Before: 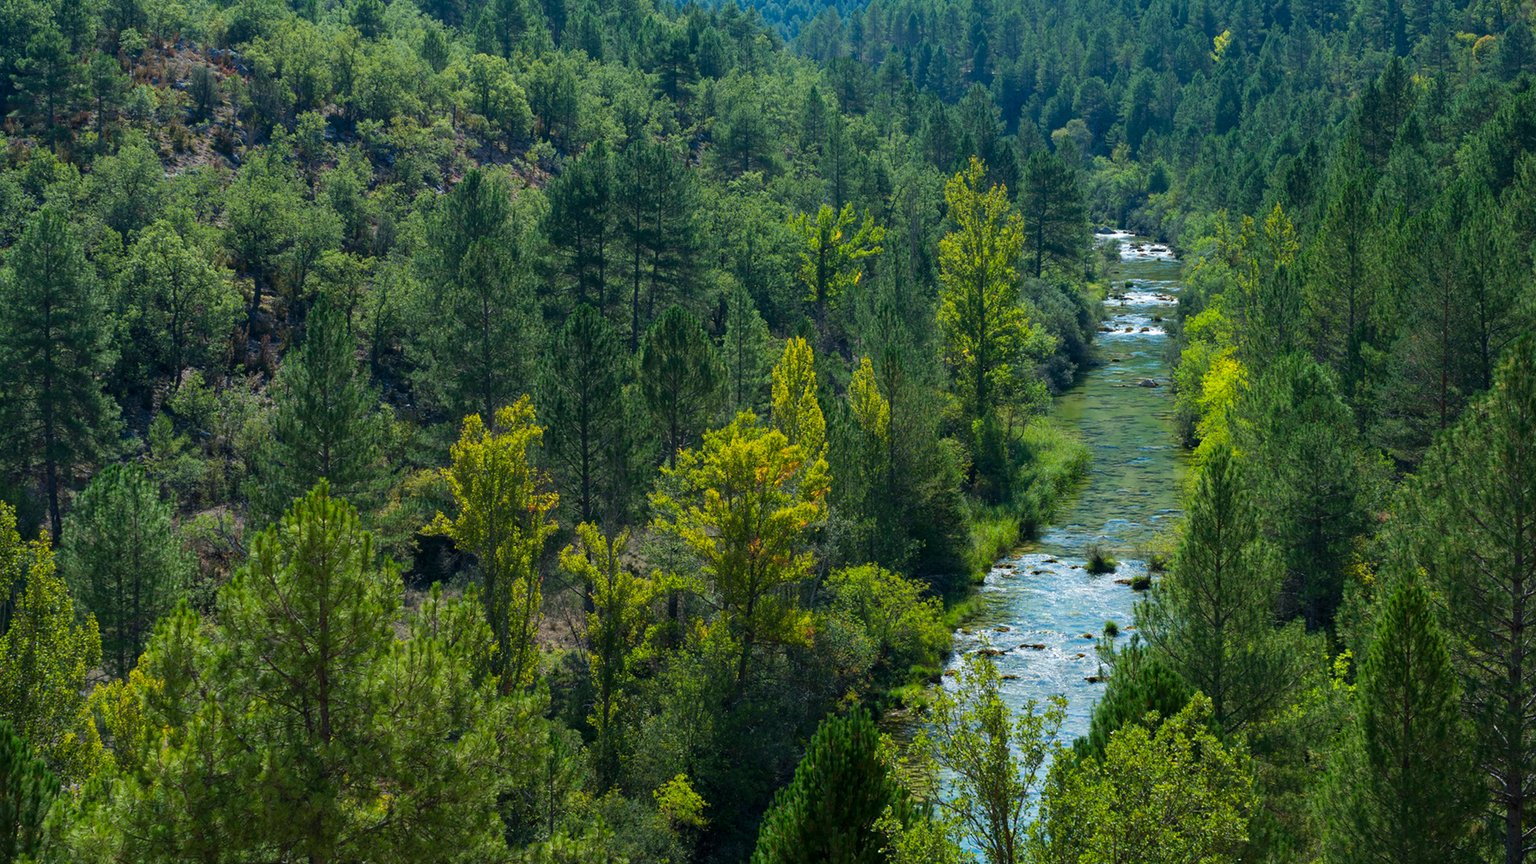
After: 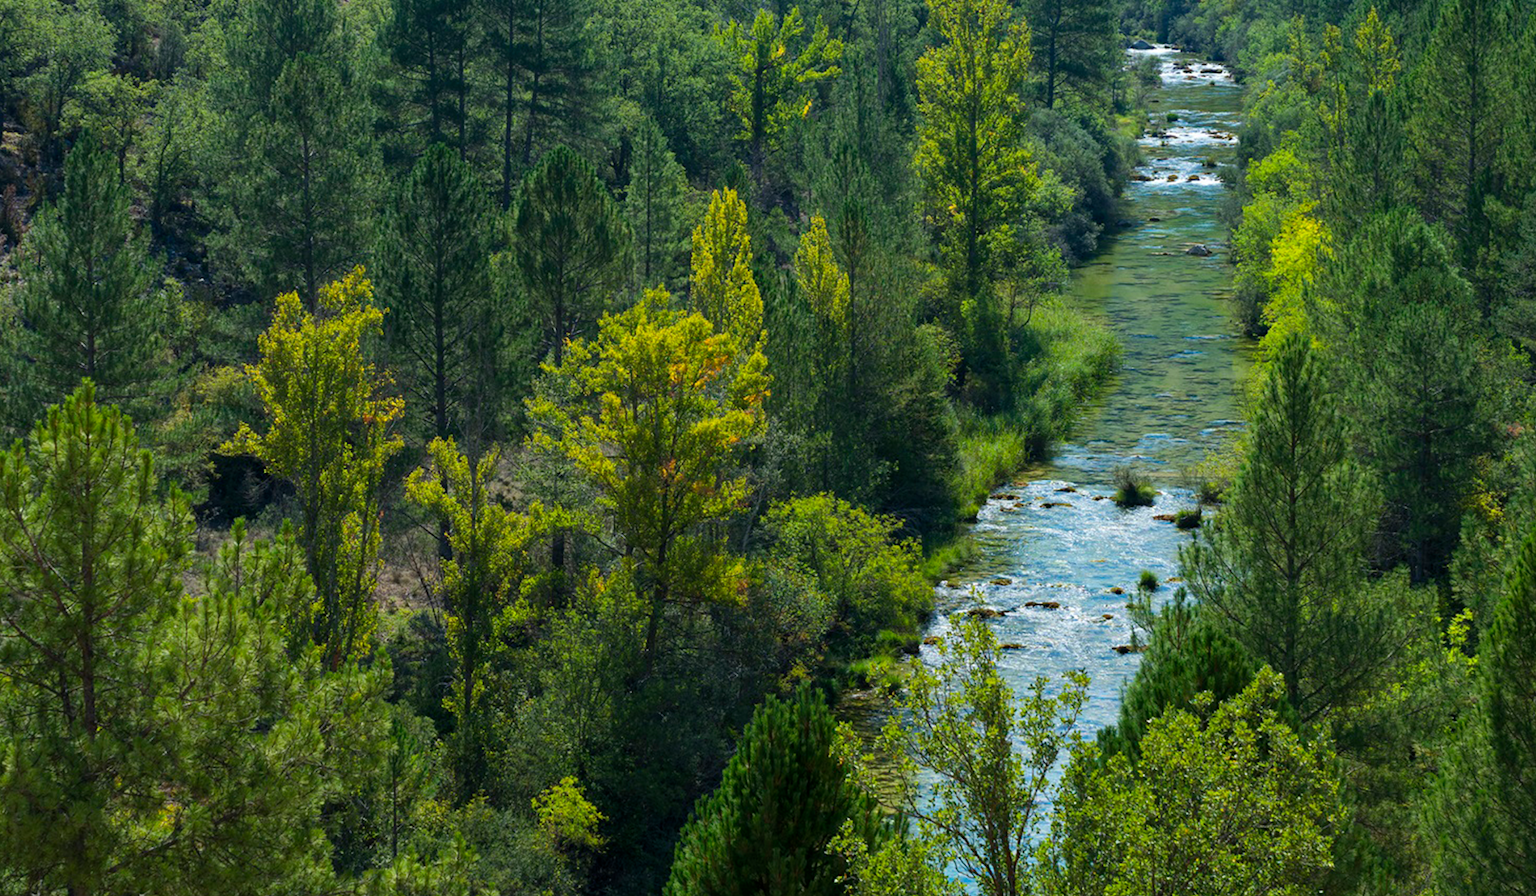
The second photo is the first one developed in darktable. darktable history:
crop: left 16.856%, top 22.863%, right 8.856%
